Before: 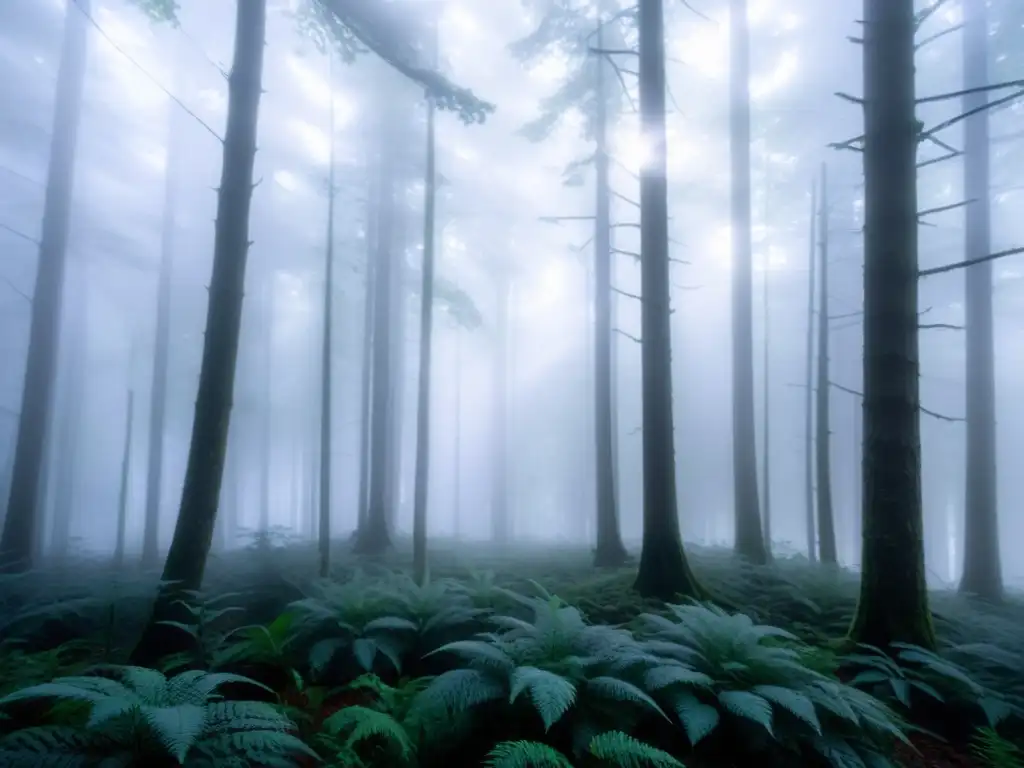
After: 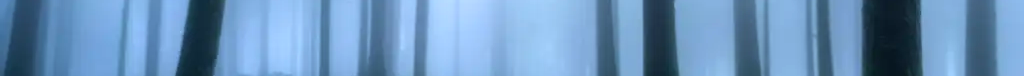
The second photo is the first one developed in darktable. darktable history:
color calibration: illuminant F (fluorescent), F source F9 (Cool White Deluxe 4150 K) – high CRI, x 0.374, y 0.373, temperature 4158.34 K
crop and rotate: top 59.084%, bottom 30.916%
